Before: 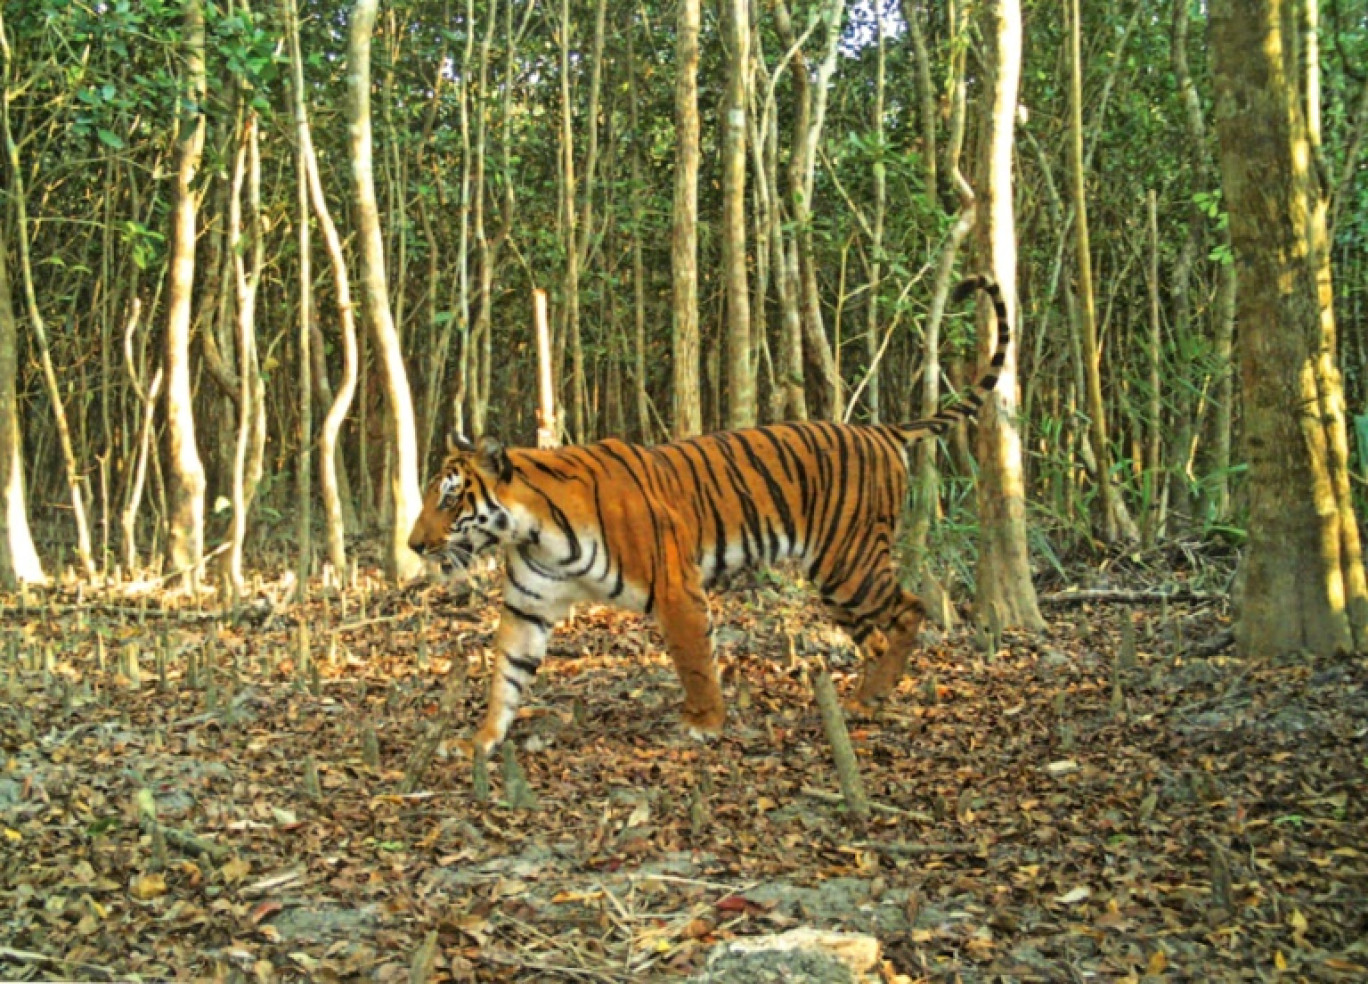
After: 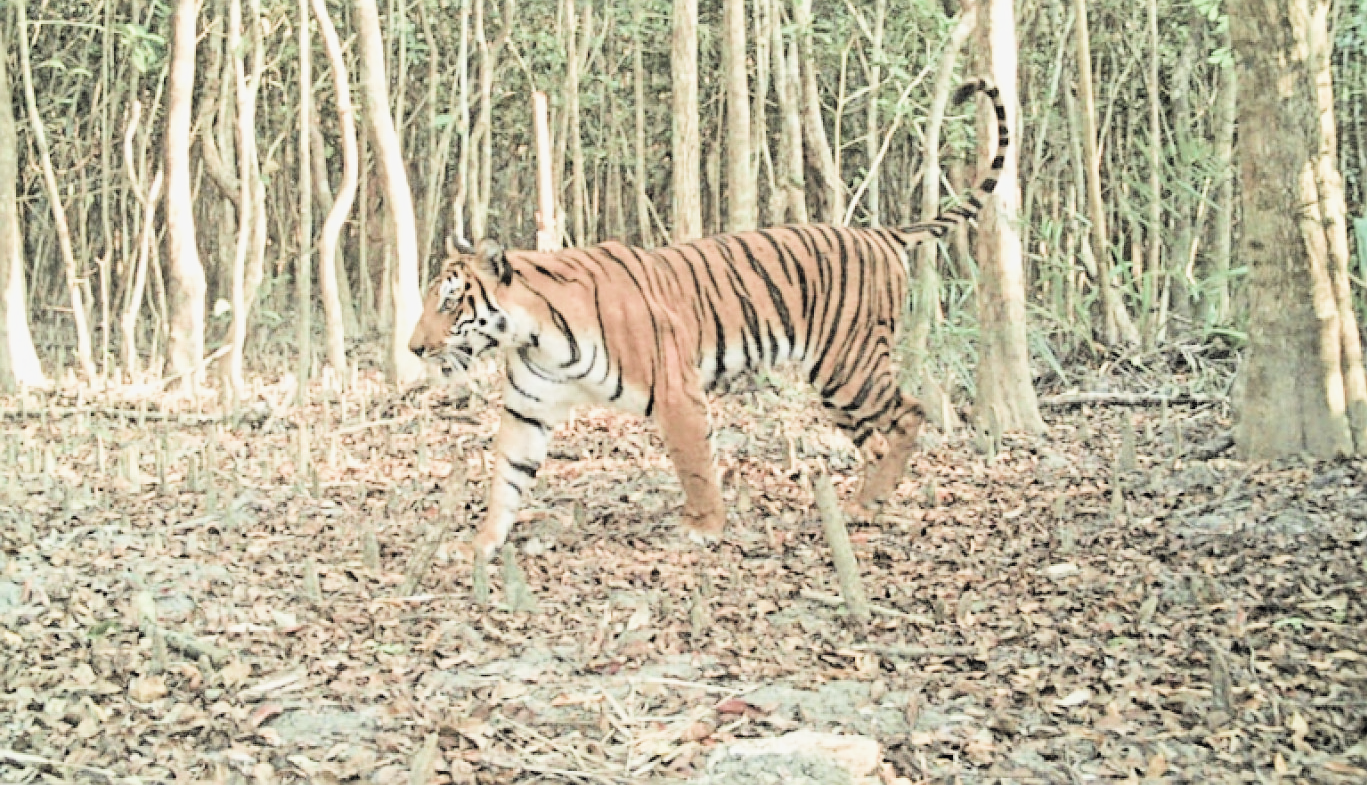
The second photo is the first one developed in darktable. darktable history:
shadows and highlights: shadows -29.09, highlights 30.72
filmic rgb: black relative exposure -6.95 EV, white relative exposure 5.62 EV, hardness 2.86, color science v4 (2020)
contrast brightness saturation: brightness 0.182, saturation -0.481
sharpen: on, module defaults
crop and rotate: top 20.179%
exposure: black level correction 0, exposure 1.453 EV, compensate highlight preservation false
